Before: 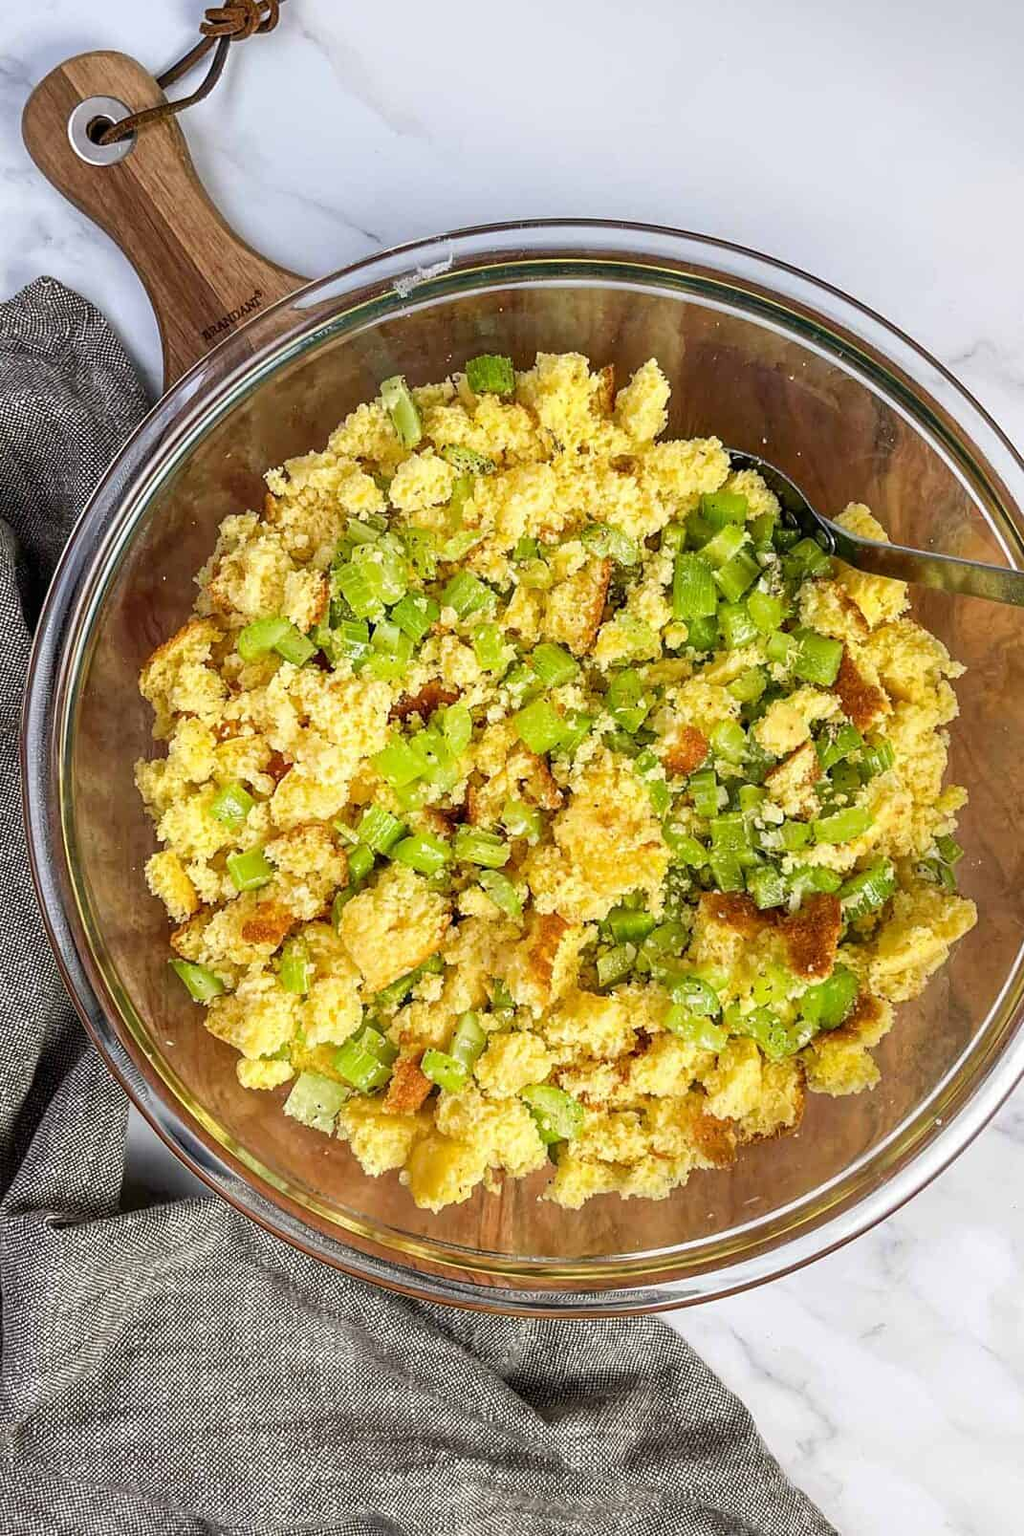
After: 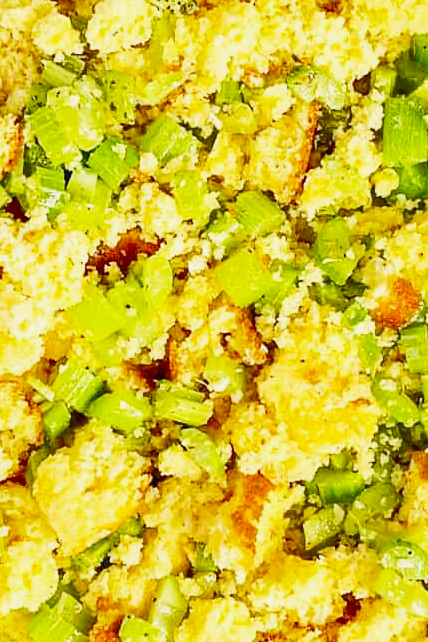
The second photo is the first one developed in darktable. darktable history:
crop: left 30%, top 30%, right 30%, bottom 30%
base curve: curves: ch0 [(0, 0) (0.012, 0.01) (0.073, 0.168) (0.31, 0.711) (0.645, 0.957) (1, 1)], preserve colors none
shadows and highlights: soften with gaussian
color balance rgb: contrast -30%
